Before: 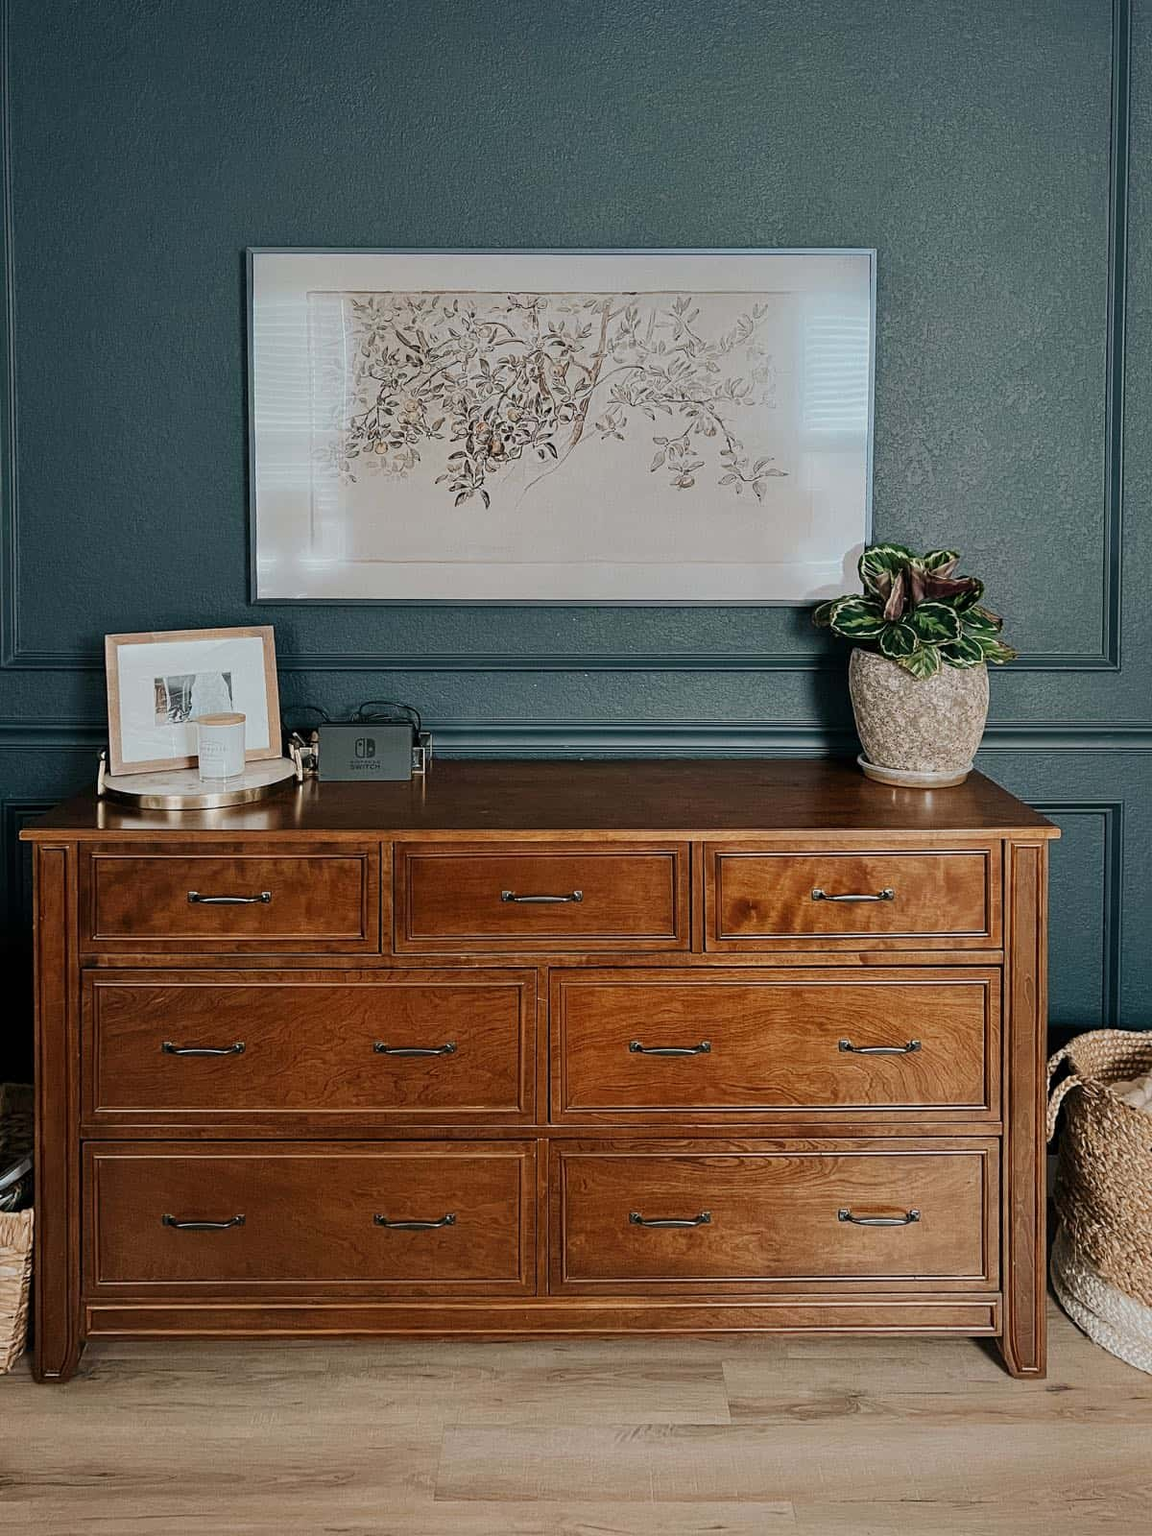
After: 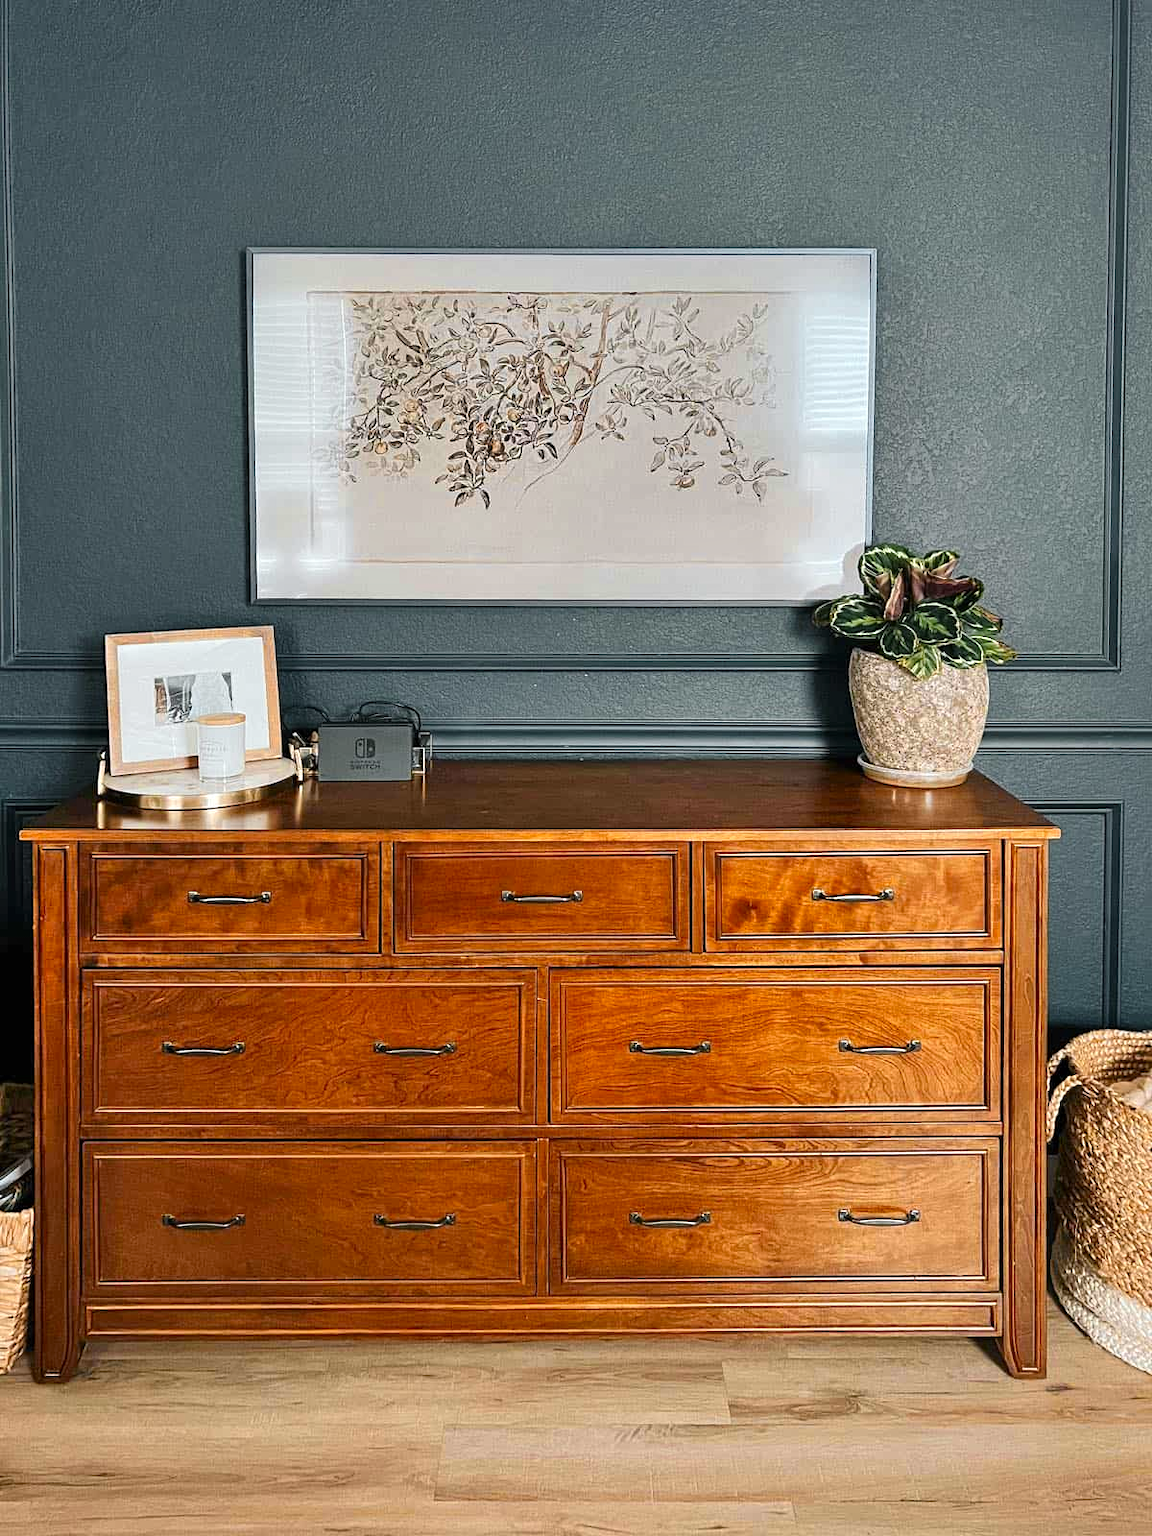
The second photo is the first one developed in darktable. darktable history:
exposure: exposure 0.607 EV, compensate highlight preservation false
shadows and highlights: soften with gaussian
color zones: curves: ch0 [(0, 0.511) (0.143, 0.531) (0.286, 0.56) (0.429, 0.5) (0.571, 0.5) (0.714, 0.5) (0.857, 0.5) (1, 0.5)]; ch1 [(0, 0.525) (0.143, 0.705) (0.286, 0.715) (0.429, 0.35) (0.571, 0.35) (0.714, 0.35) (0.857, 0.4) (1, 0.4)]; ch2 [(0, 0.572) (0.143, 0.512) (0.286, 0.473) (0.429, 0.45) (0.571, 0.5) (0.714, 0.5) (0.857, 0.518) (1, 0.518)]
